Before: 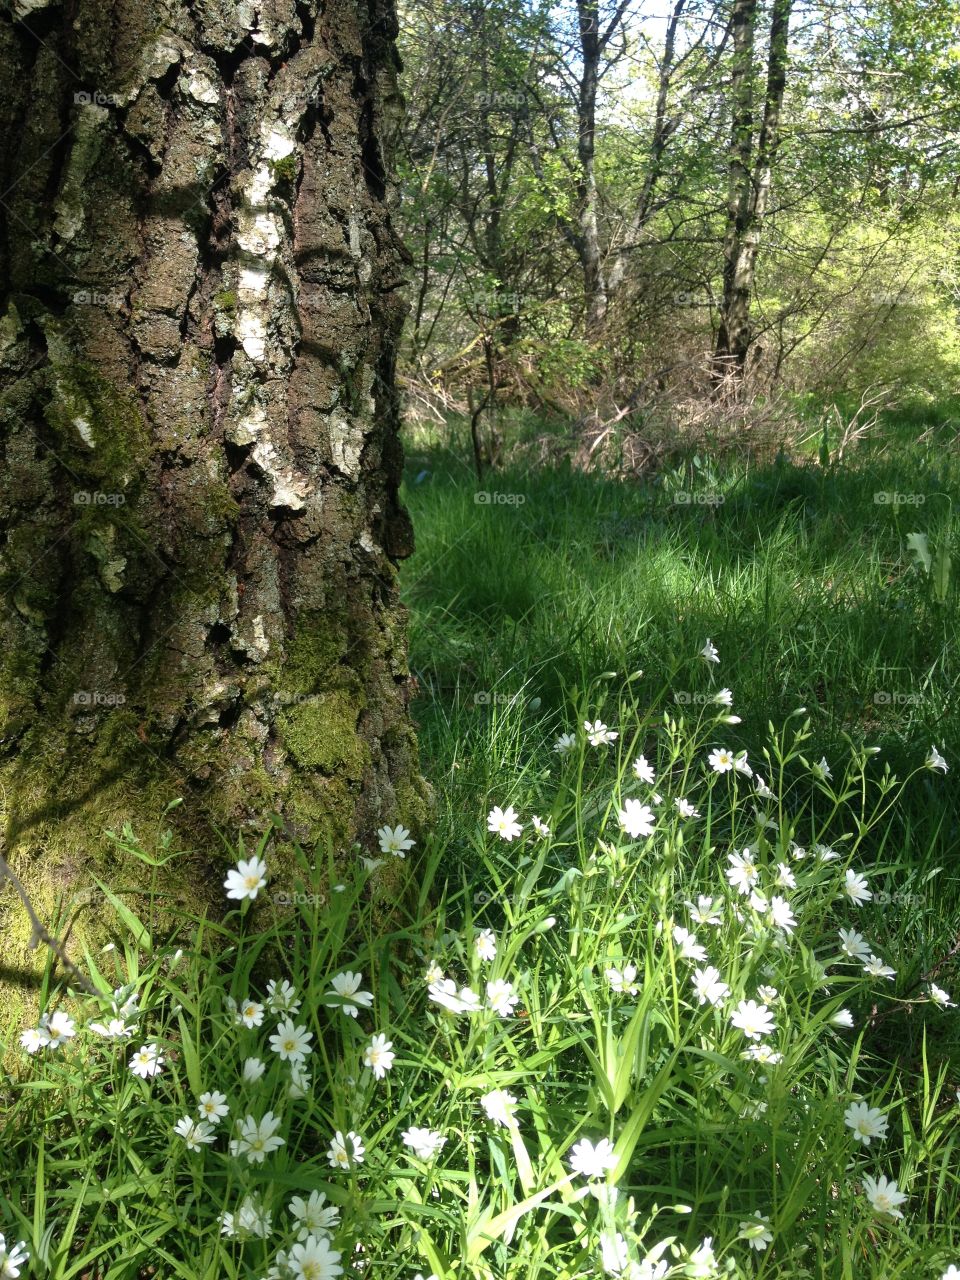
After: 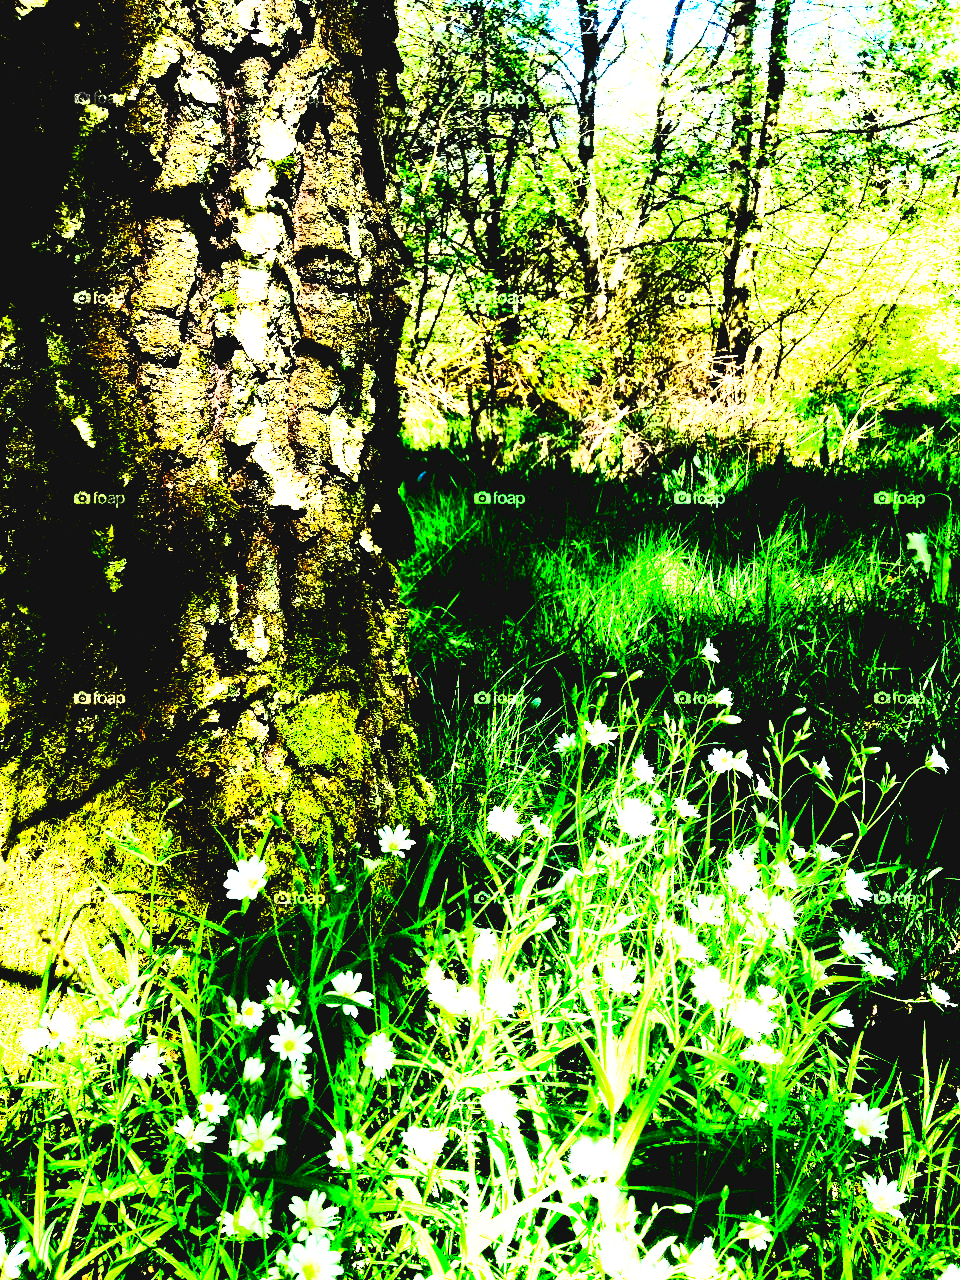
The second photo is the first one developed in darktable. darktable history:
rgb levels: levels [[0.034, 0.472, 0.904], [0, 0.5, 1], [0, 0.5, 1]]
contrast brightness saturation: contrast 0.83, brightness 0.59, saturation 0.59
color correction: saturation 1.8
base curve: curves: ch0 [(0, 0.003) (0.001, 0.002) (0.006, 0.004) (0.02, 0.022) (0.048, 0.086) (0.094, 0.234) (0.162, 0.431) (0.258, 0.629) (0.385, 0.8) (0.548, 0.918) (0.751, 0.988) (1, 1)], preserve colors none
tone equalizer: -8 EV -1.08 EV, -7 EV -1.01 EV, -6 EV -0.867 EV, -5 EV -0.578 EV, -3 EV 0.578 EV, -2 EV 0.867 EV, -1 EV 1.01 EV, +0 EV 1.08 EV, edges refinement/feathering 500, mask exposure compensation -1.57 EV, preserve details no
